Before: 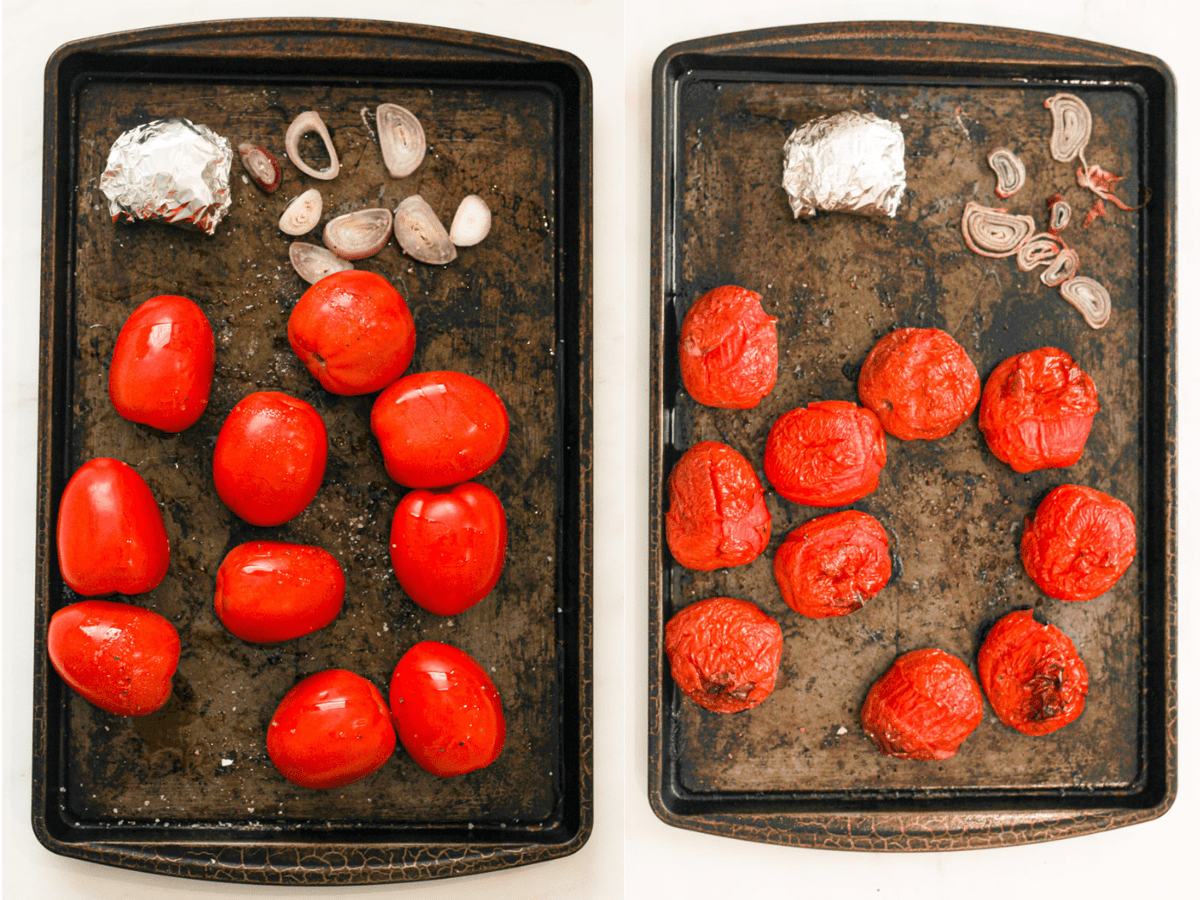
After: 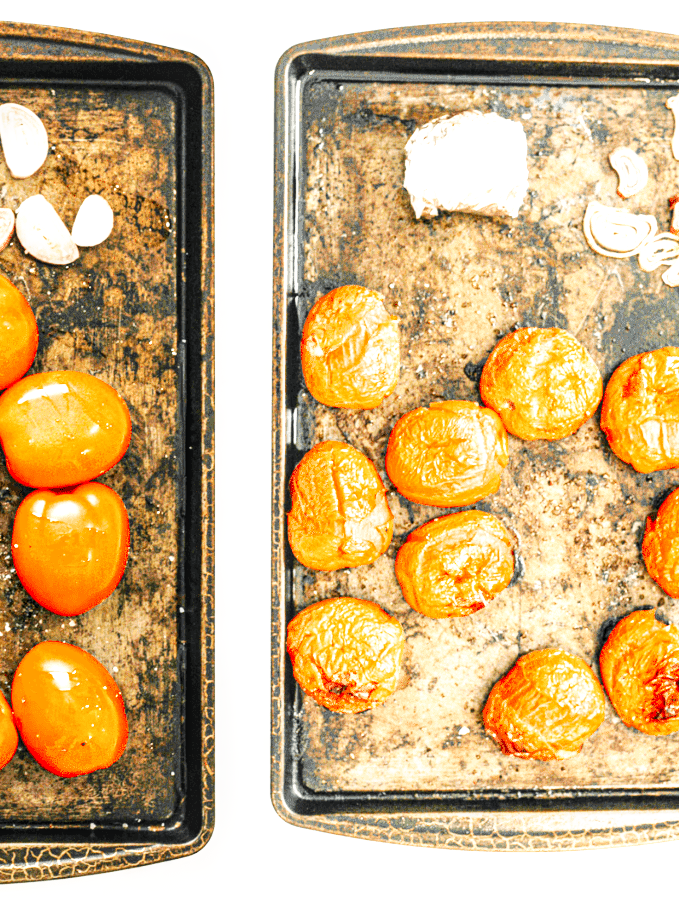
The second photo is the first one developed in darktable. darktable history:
crop: left 31.553%, top 0.009%, right 11.842%
local contrast: on, module defaults
base curve: curves: ch0 [(0, 0) (0.007, 0.004) (0.027, 0.03) (0.046, 0.07) (0.207, 0.54) (0.442, 0.872) (0.673, 0.972) (1, 1)], preserve colors none
exposure: black level correction 0, exposure 1.199 EV, compensate highlight preservation false
